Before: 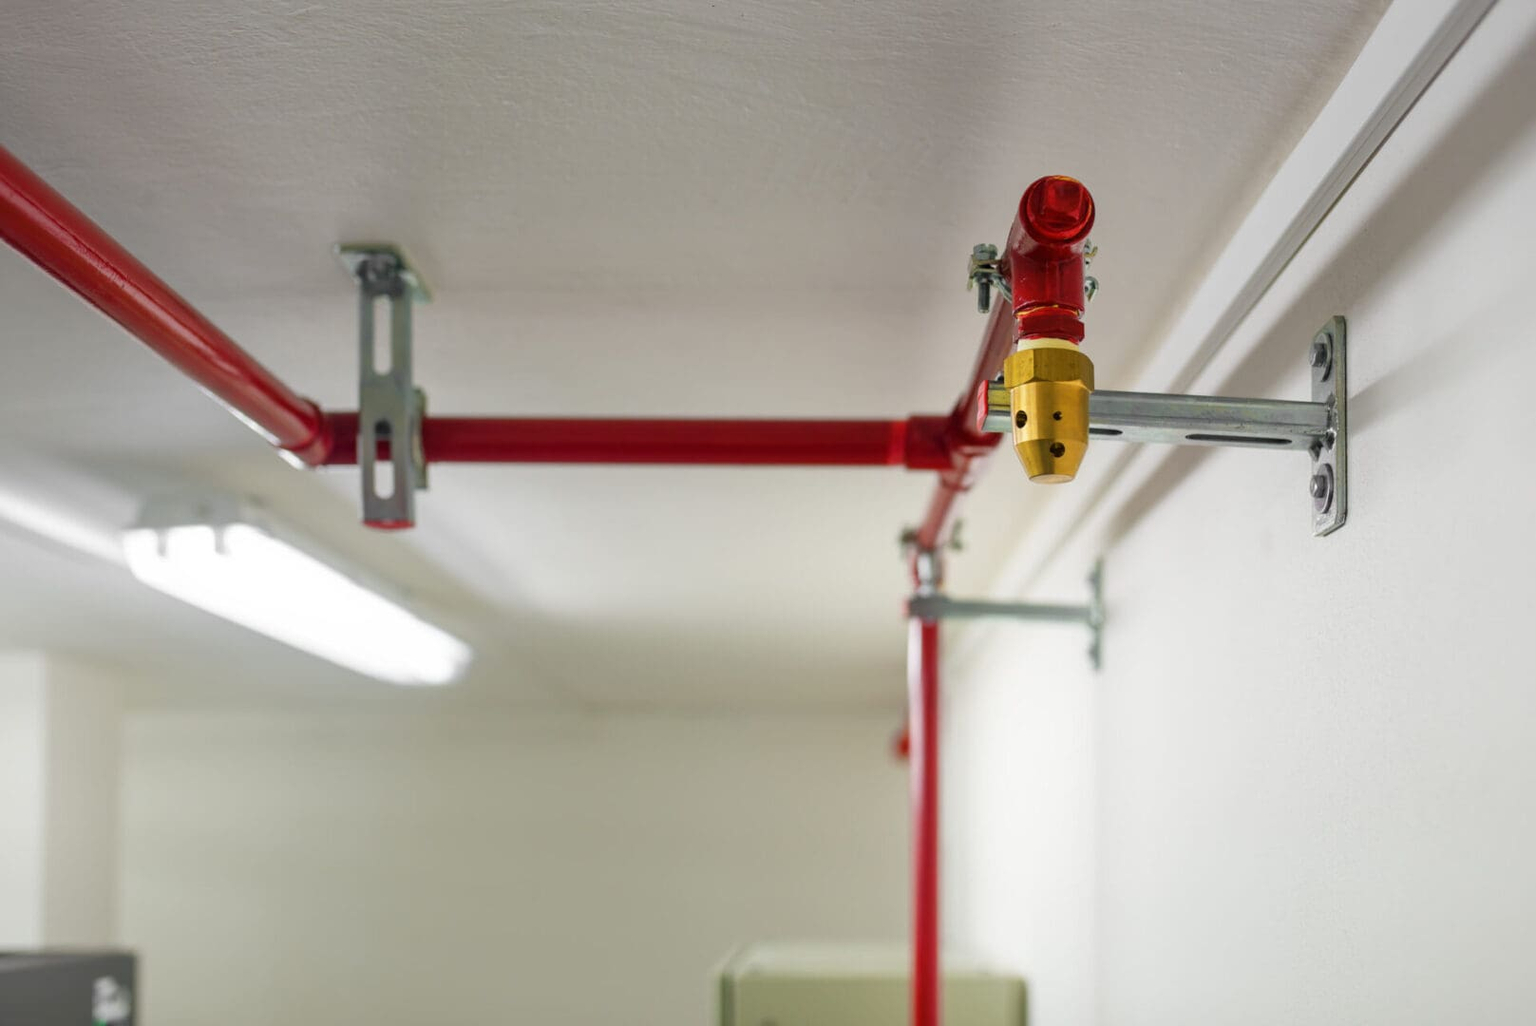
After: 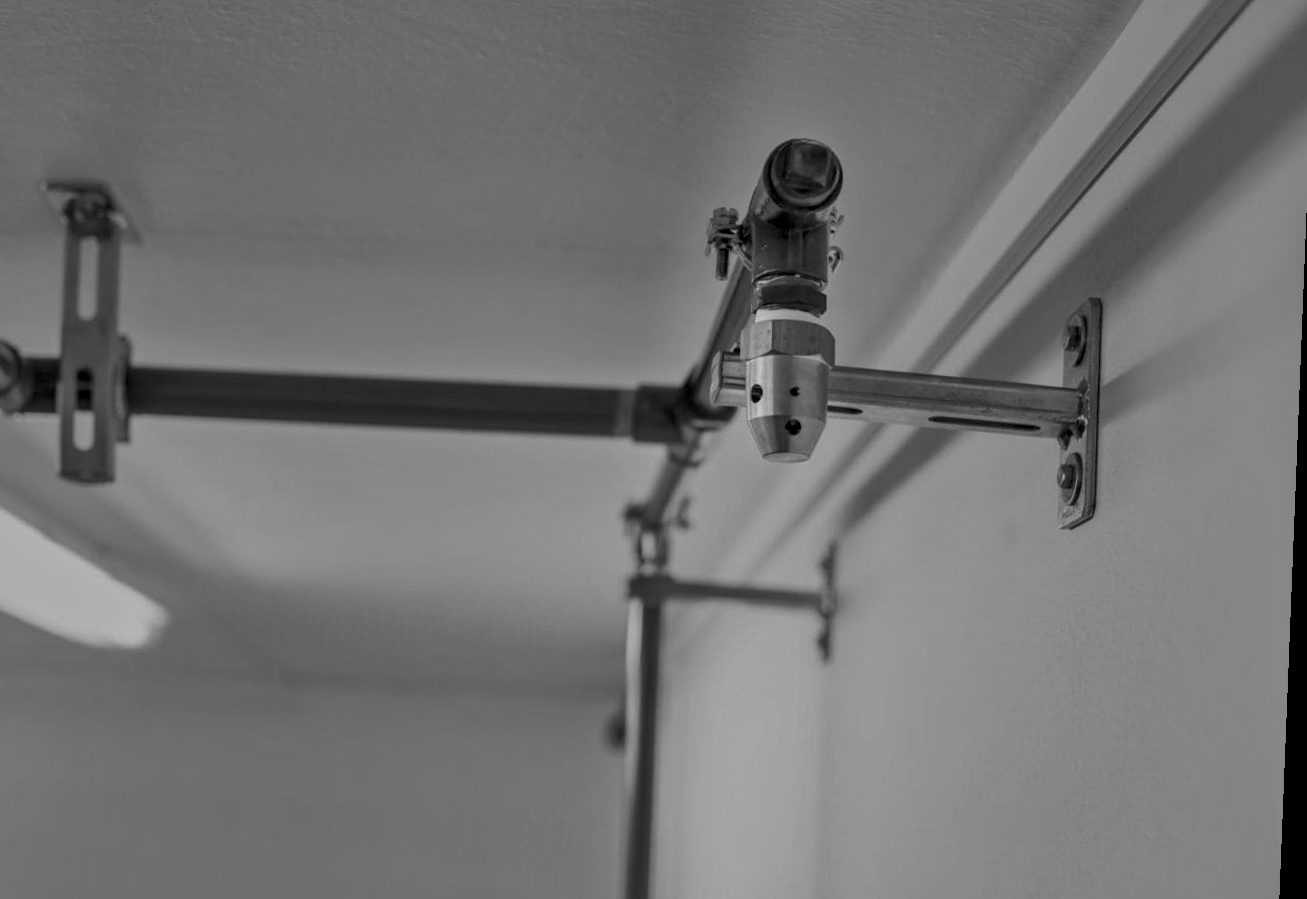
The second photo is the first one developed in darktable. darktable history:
exposure: black level correction 0.009, exposure 0.014 EV, compensate highlight preservation false
crop and rotate: left 20.74%, top 7.912%, right 0.375%, bottom 13.378%
color correction: highlights a* -10.69, highlights b* -19.19
rotate and perspective: rotation 2.27°, automatic cropping off
monochrome: a 79.32, b 81.83, size 1.1
shadows and highlights: soften with gaussian
local contrast: on, module defaults
